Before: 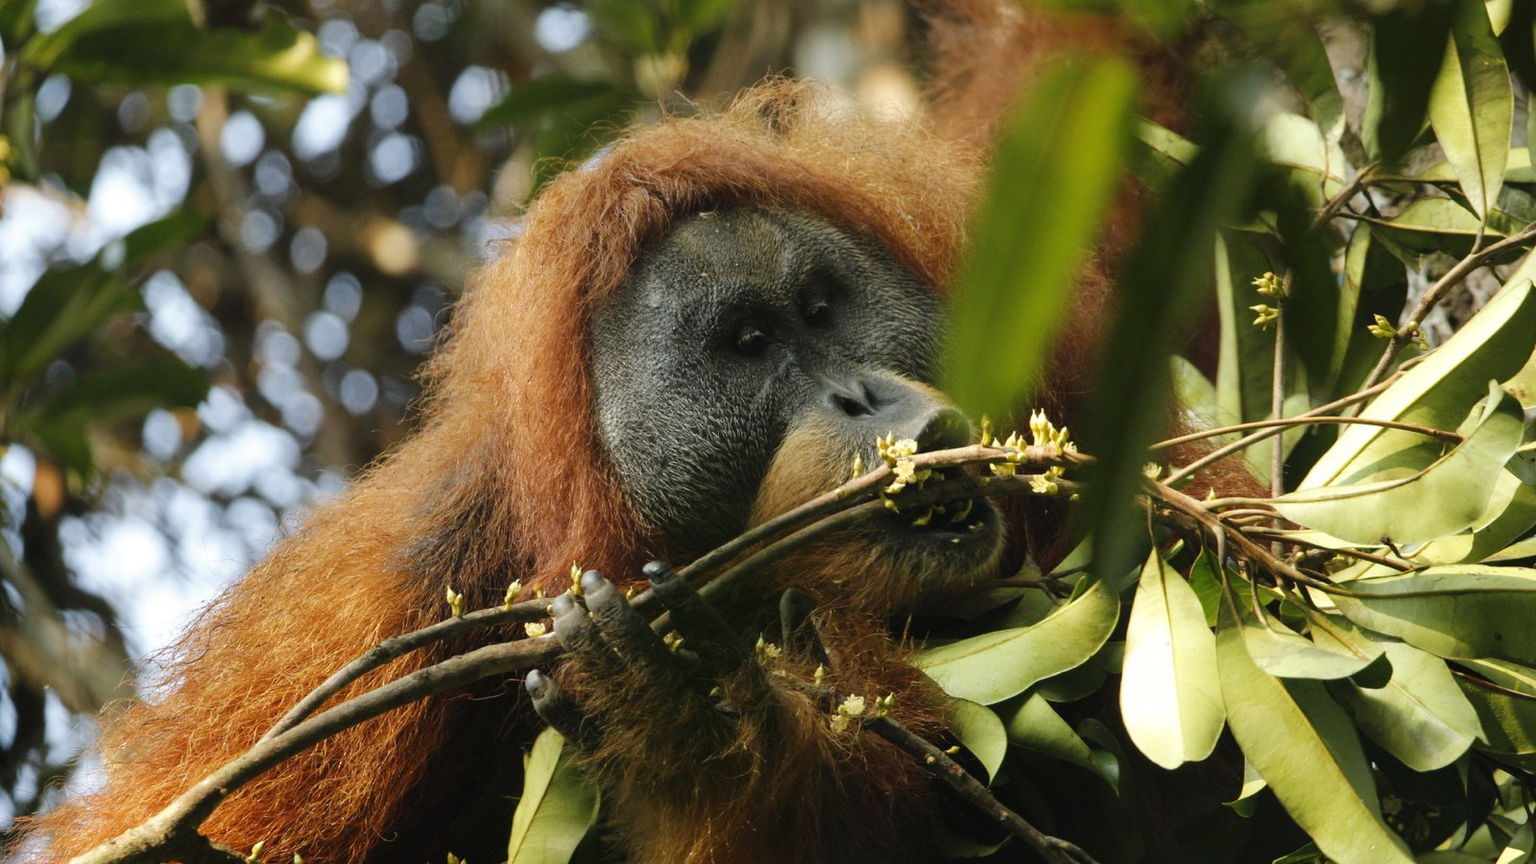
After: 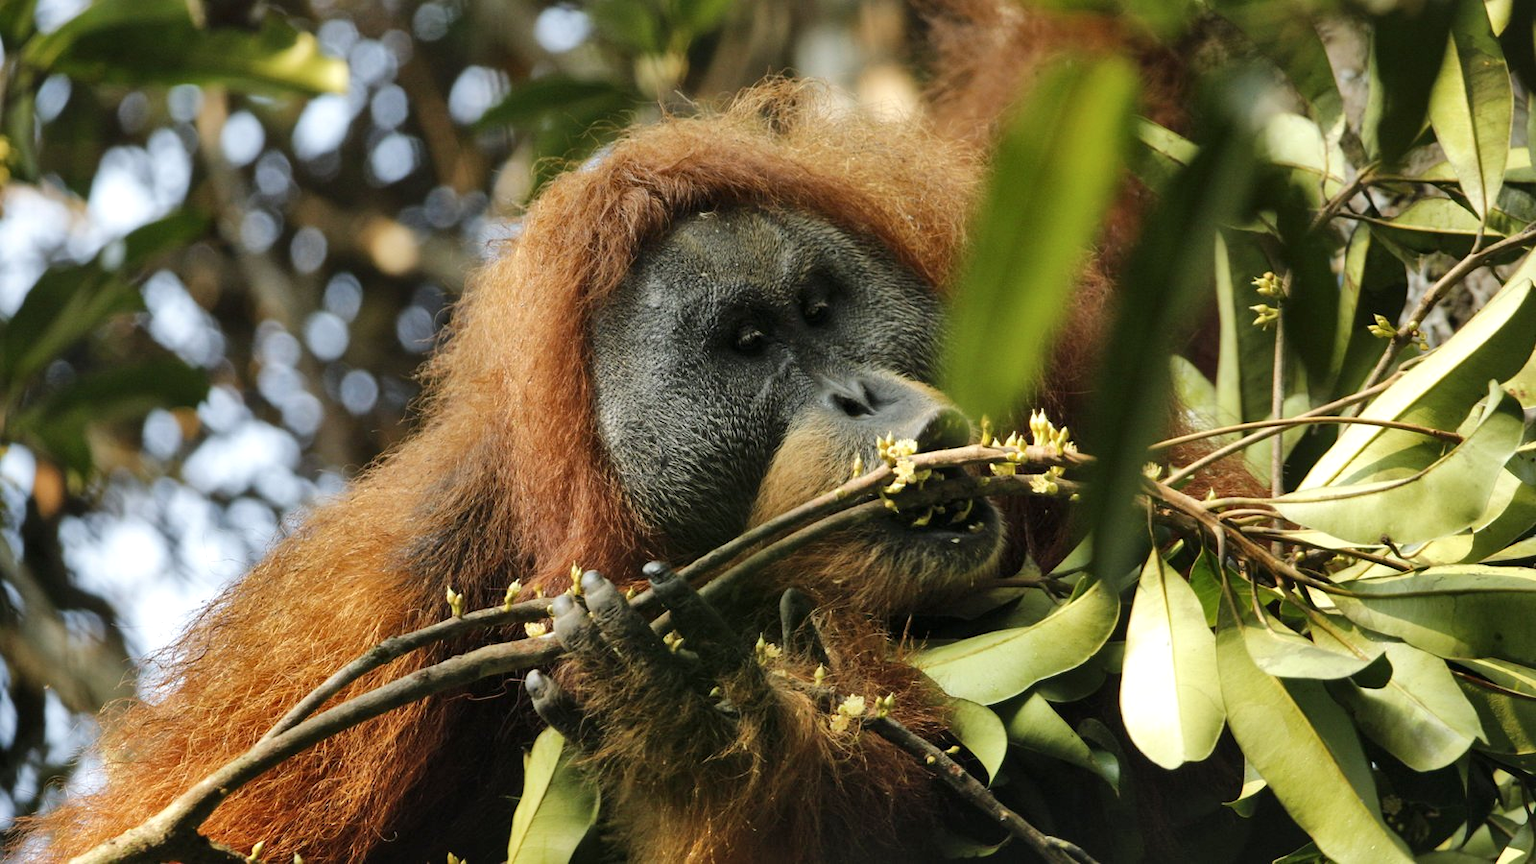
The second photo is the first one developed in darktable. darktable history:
local contrast: mode bilateral grid, contrast 20, coarseness 50, detail 132%, midtone range 0.2
shadows and highlights: low approximation 0.01, soften with gaussian
